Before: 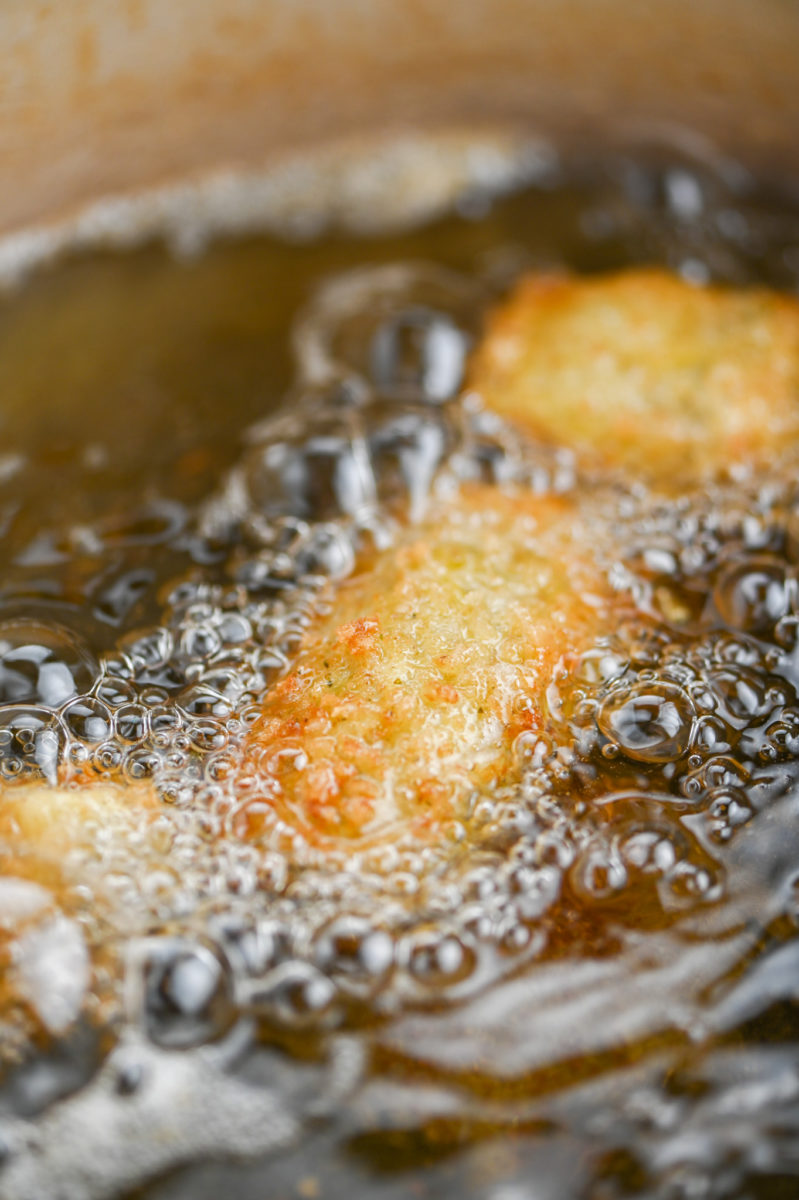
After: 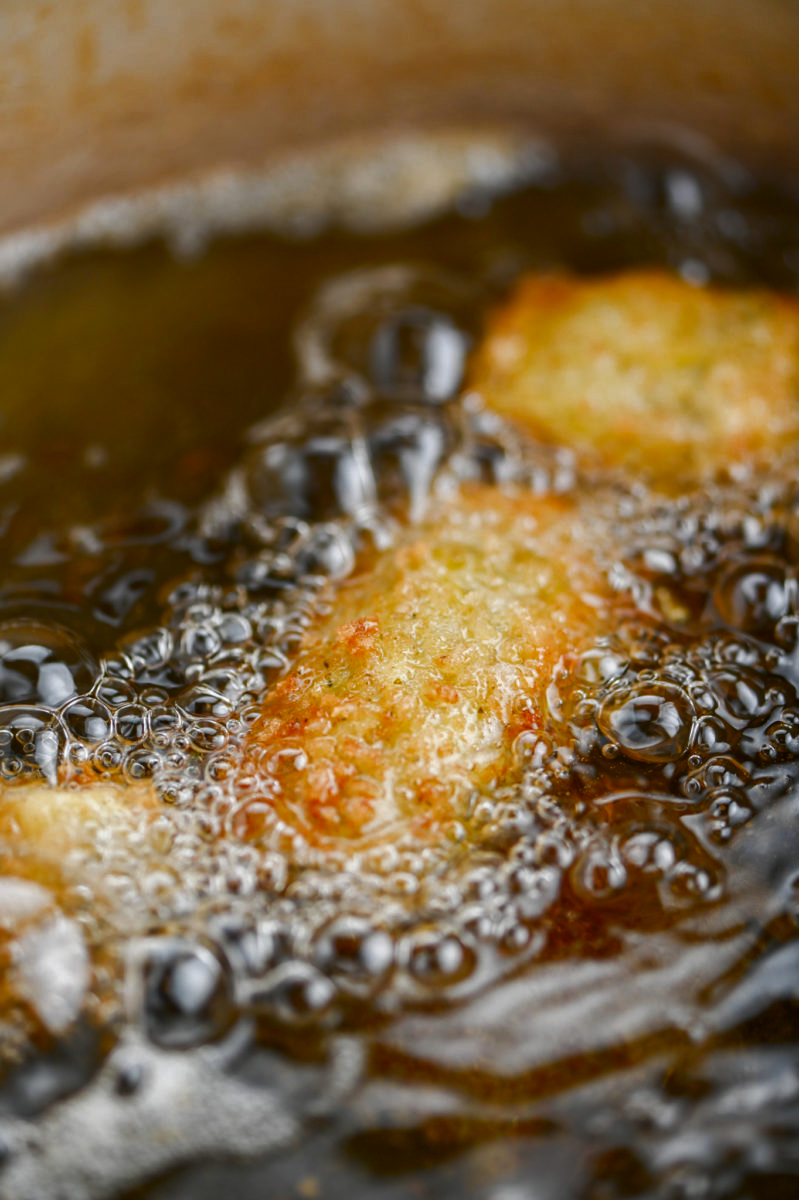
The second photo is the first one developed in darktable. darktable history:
contrast brightness saturation: brightness -0.214, saturation 0.078
exposure: exposure 0.014 EV, compensate exposure bias true, compensate highlight preservation false
